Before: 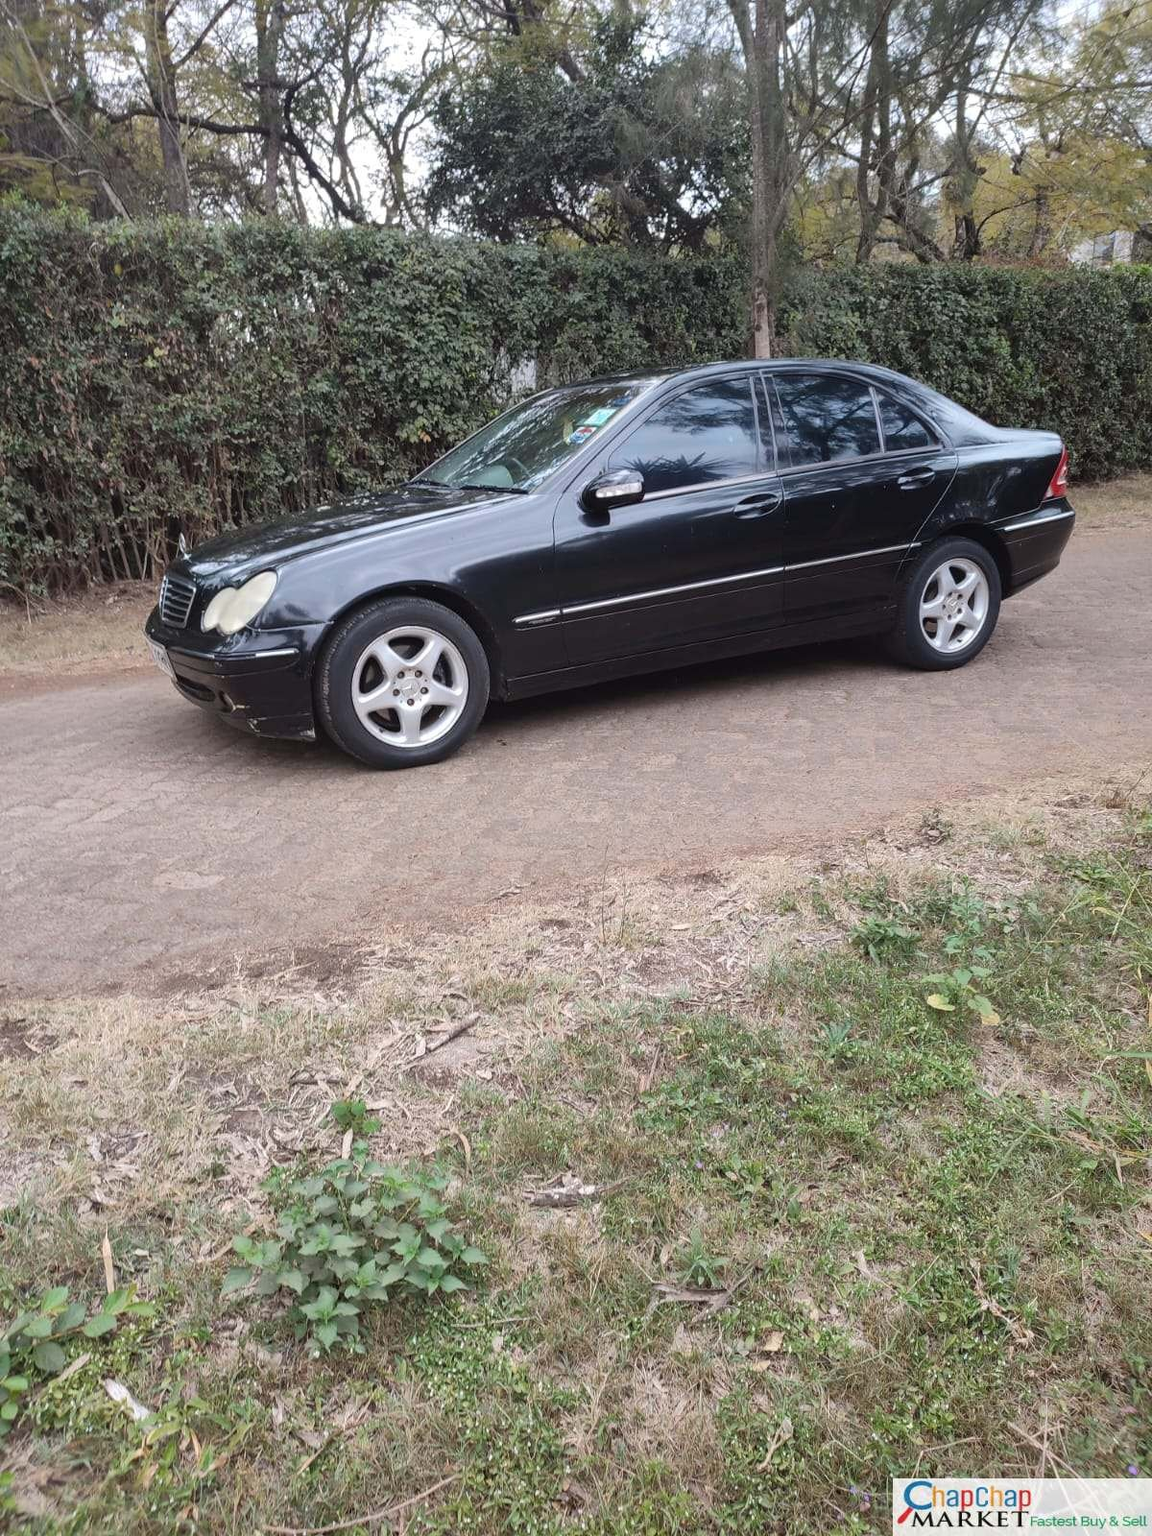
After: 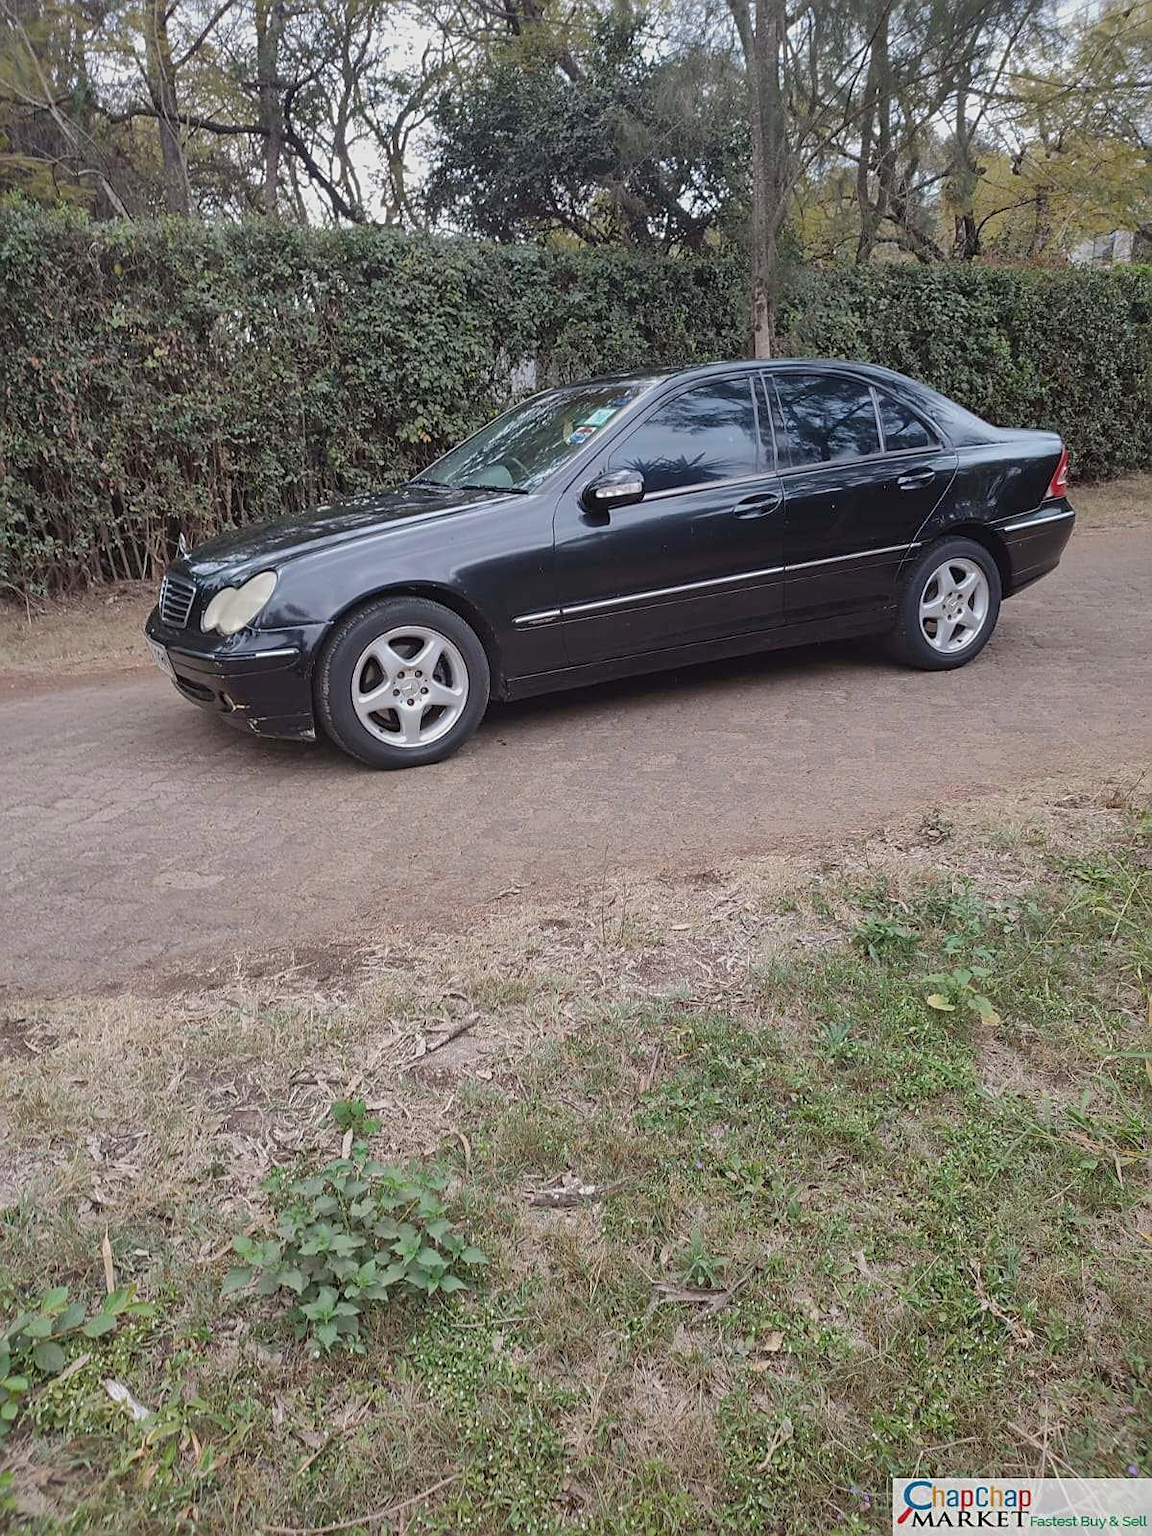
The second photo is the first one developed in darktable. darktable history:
sharpen: on, module defaults
tone equalizer: -8 EV 0.25 EV, -7 EV 0.417 EV, -6 EV 0.417 EV, -5 EV 0.25 EV, -3 EV -0.25 EV, -2 EV -0.417 EV, -1 EV -0.417 EV, +0 EV -0.25 EV, edges refinement/feathering 500, mask exposure compensation -1.57 EV, preserve details guided filter
